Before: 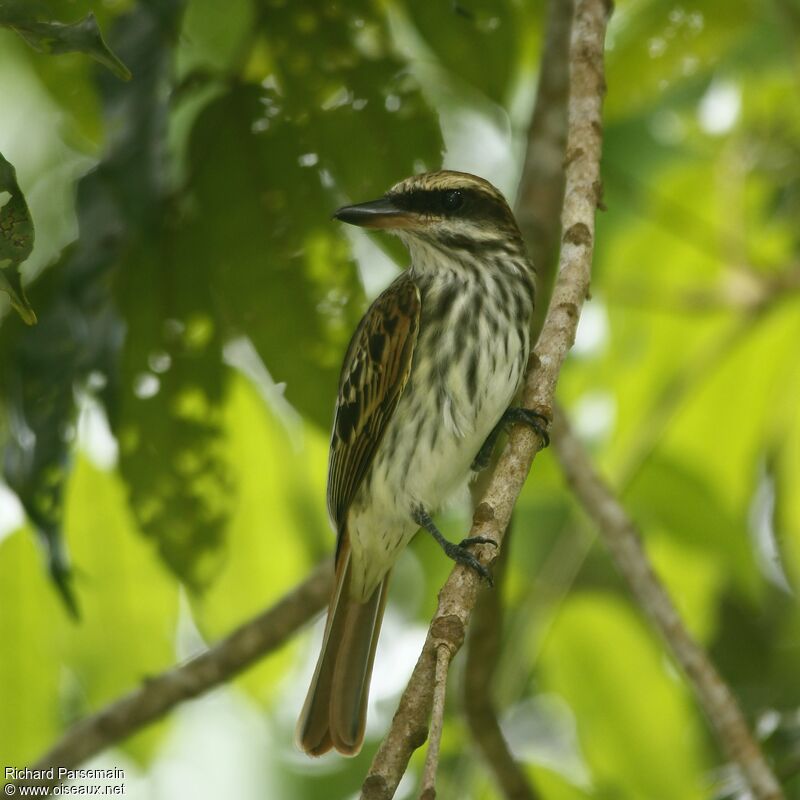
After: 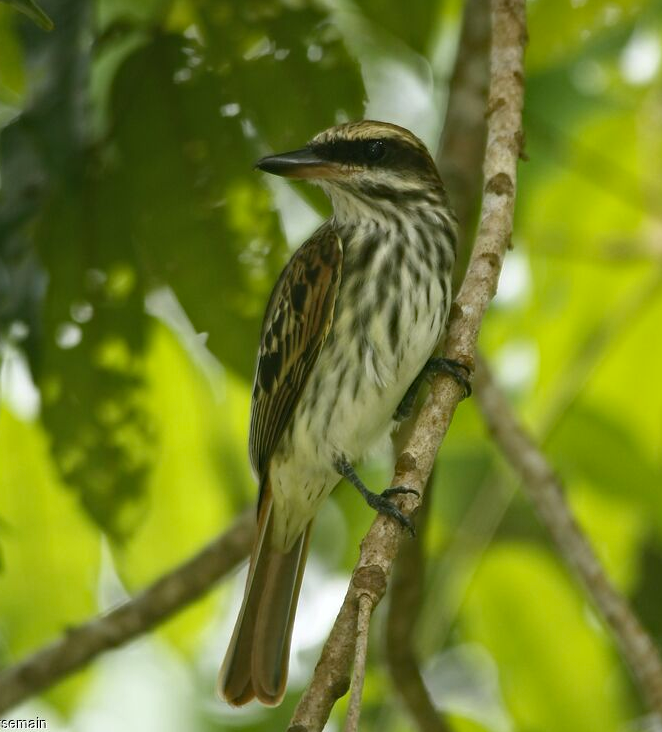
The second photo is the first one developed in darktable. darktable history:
haze removal: compatibility mode true, adaptive false
crop: left 9.807%, top 6.259%, right 7.334%, bottom 2.177%
